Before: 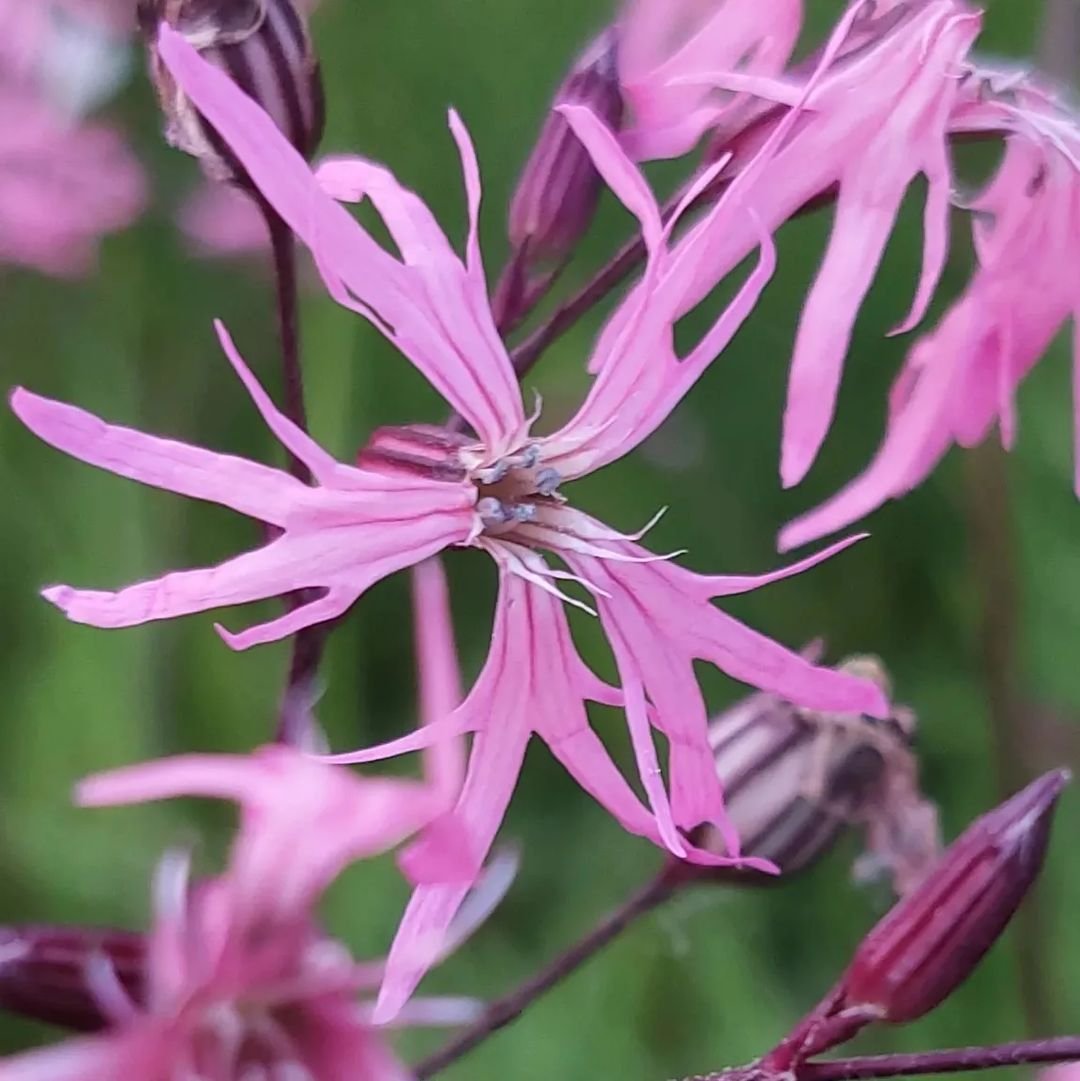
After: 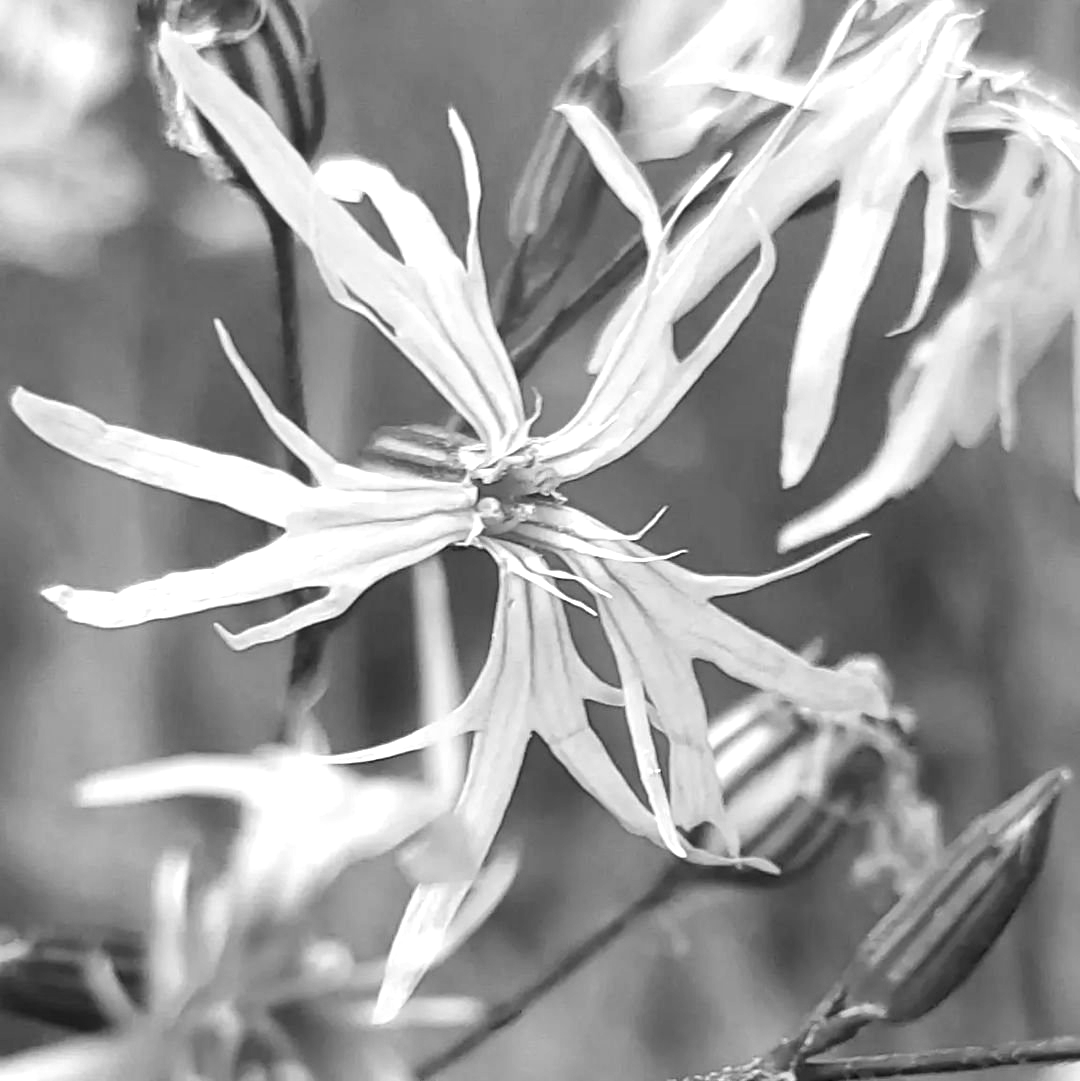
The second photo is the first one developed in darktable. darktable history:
exposure: black level correction 0, exposure 1 EV, compensate exposure bias true, compensate highlight preservation false
monochrome: a 16.01, b -2.65, highlights 0.52
